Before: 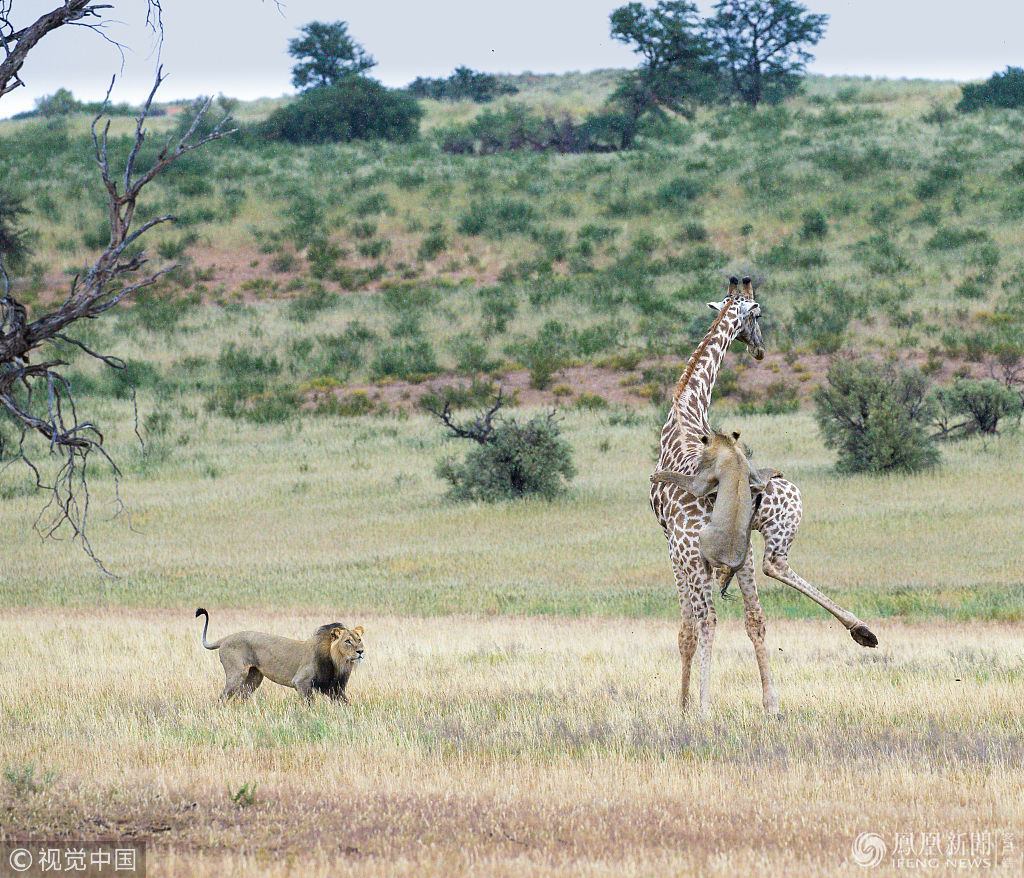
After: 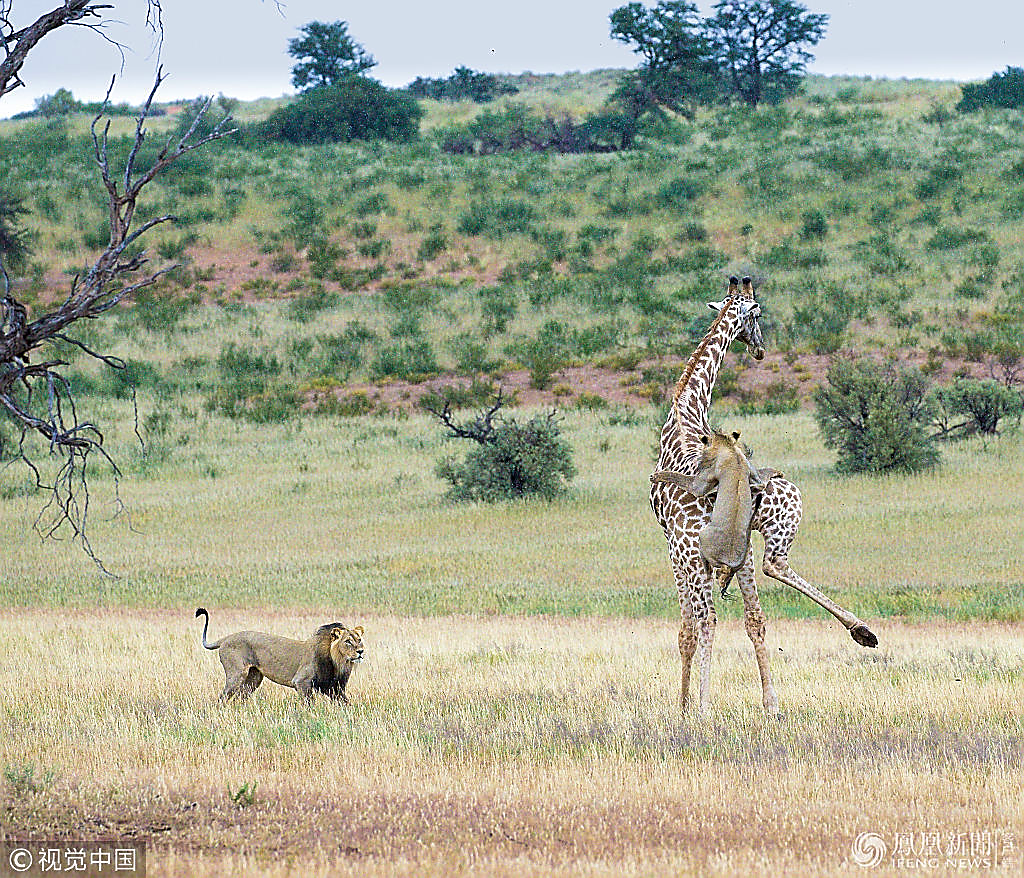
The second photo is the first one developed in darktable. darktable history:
sharpen: radius 1.353, amount 1.259, threshold 0.634
velvia: on, module defaults
